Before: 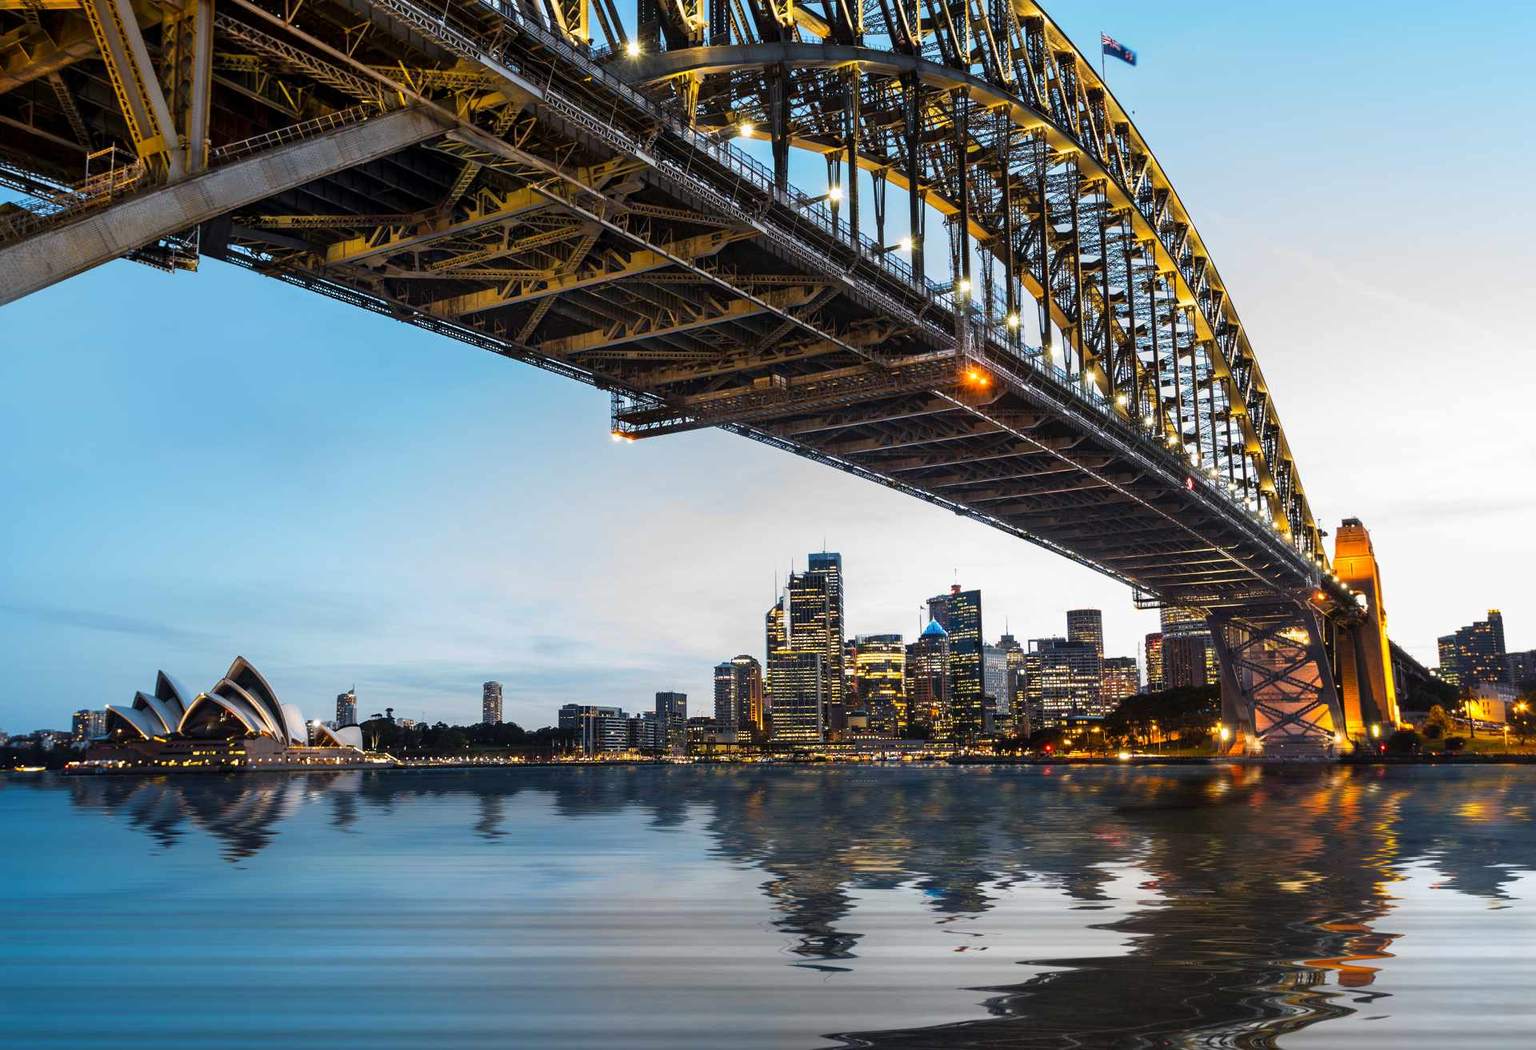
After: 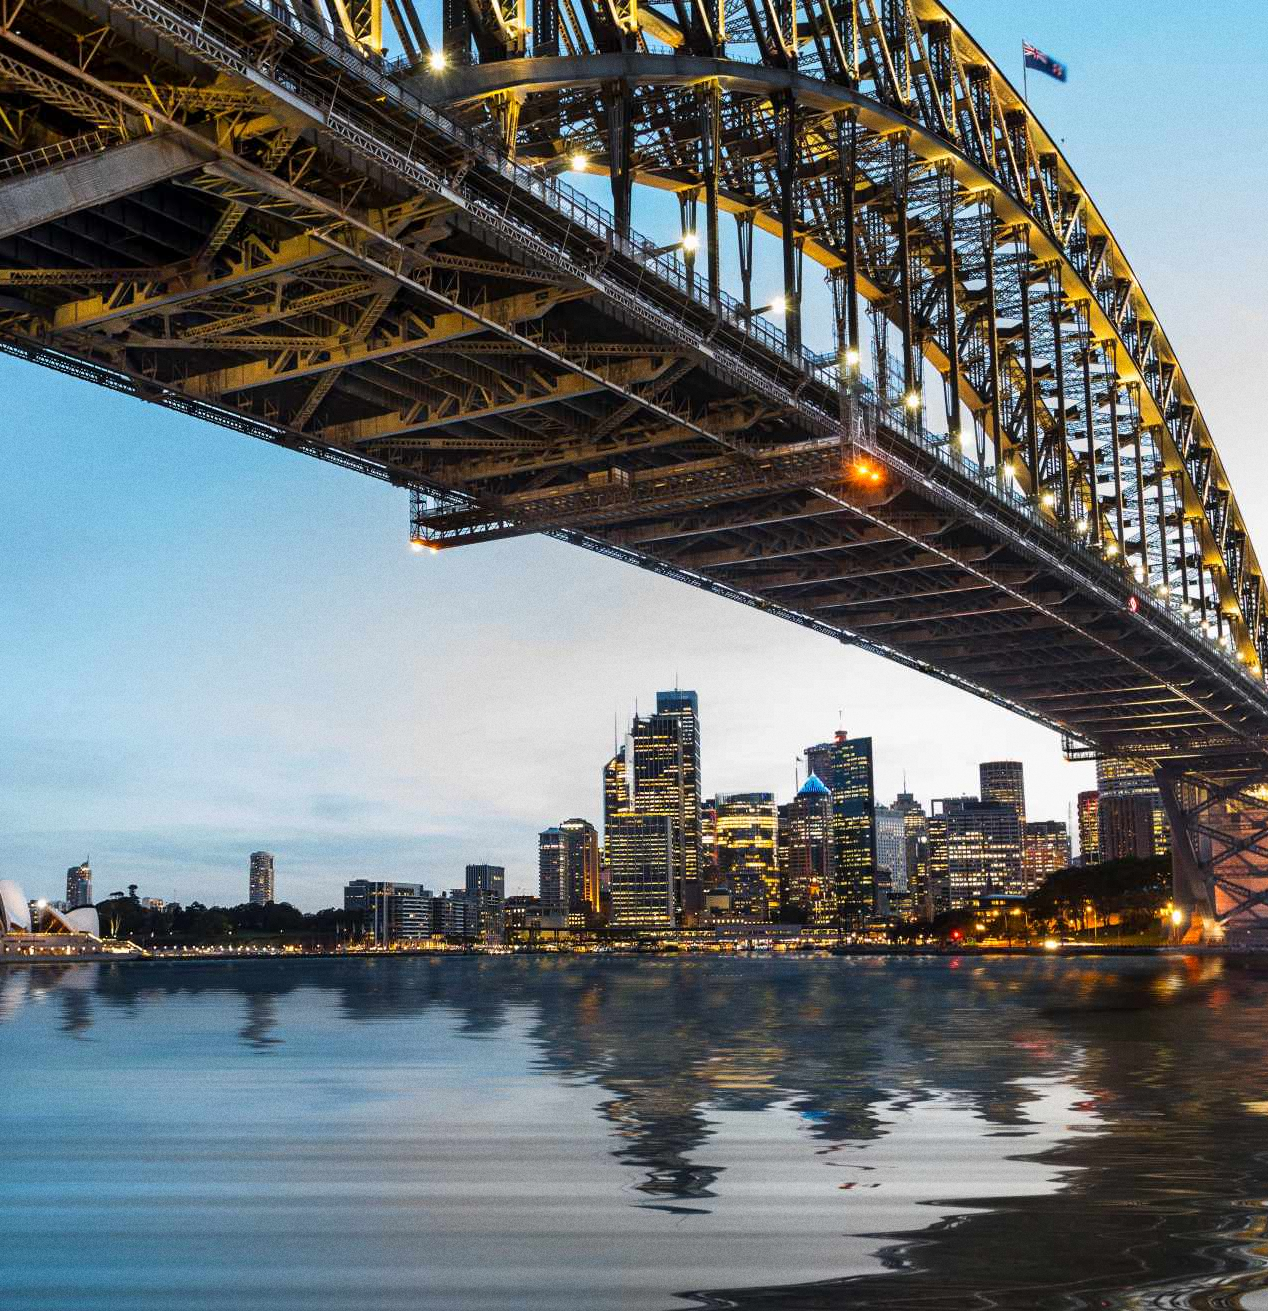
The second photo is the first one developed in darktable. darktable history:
grain: on, module defaults
crop and rotate: left 18.442%, right 15.508%
